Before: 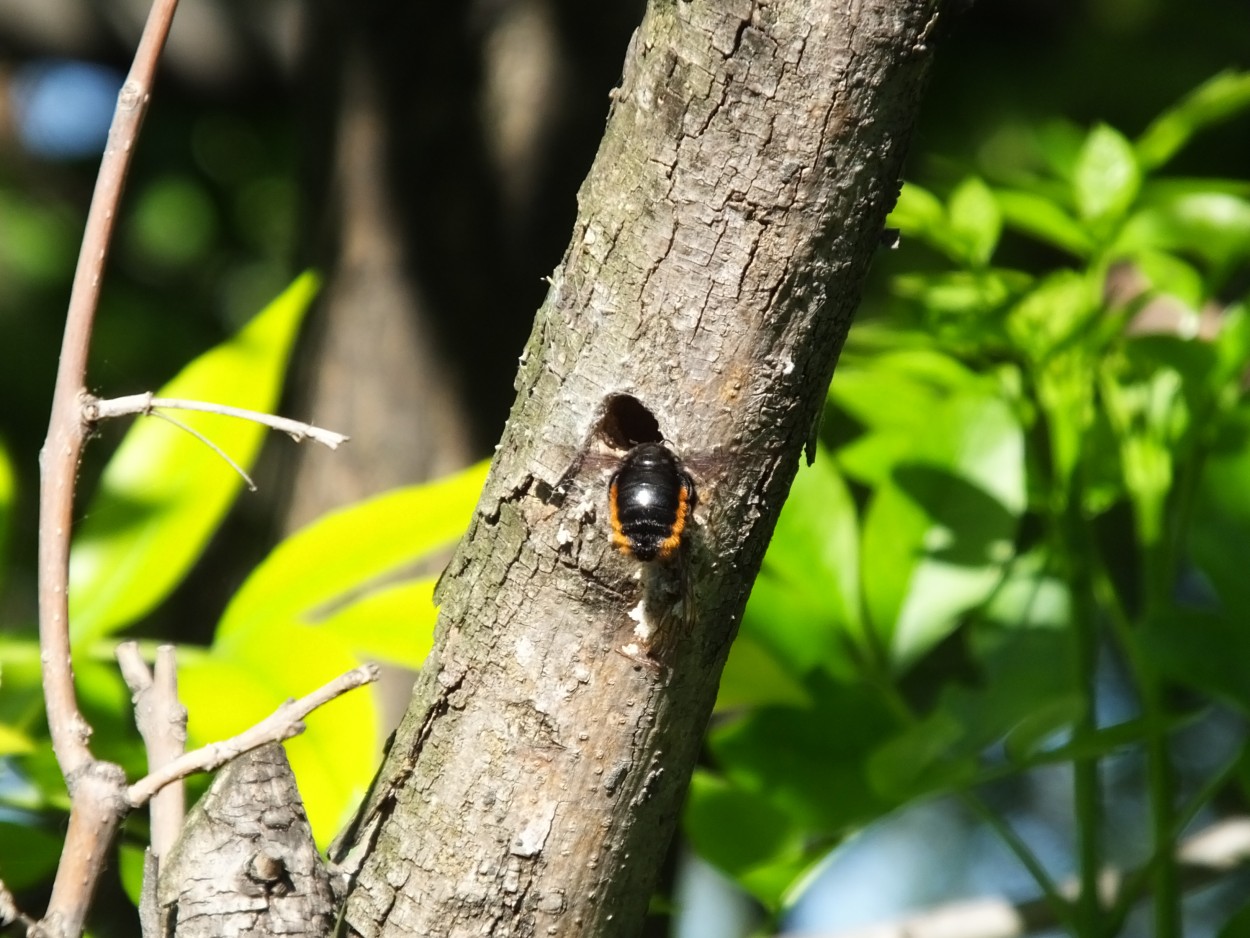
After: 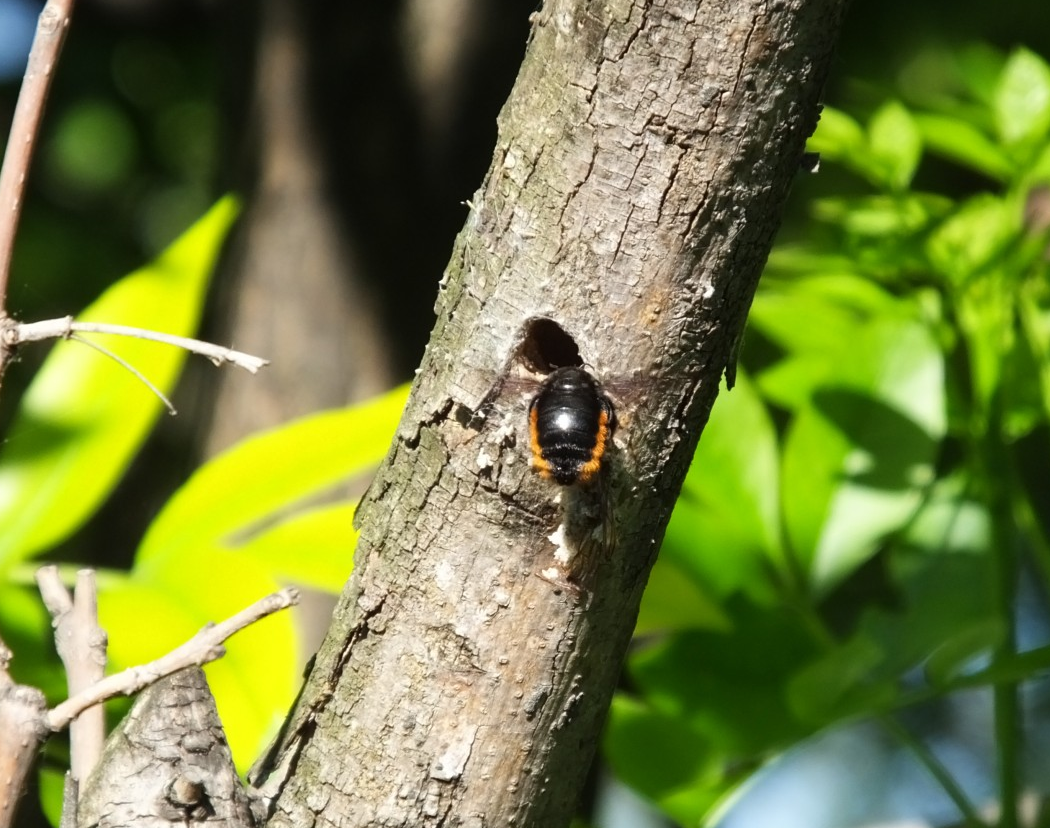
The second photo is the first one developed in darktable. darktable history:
crop: left 6.4%, top 8.166%, right 9.525%, bottom 3.546%
